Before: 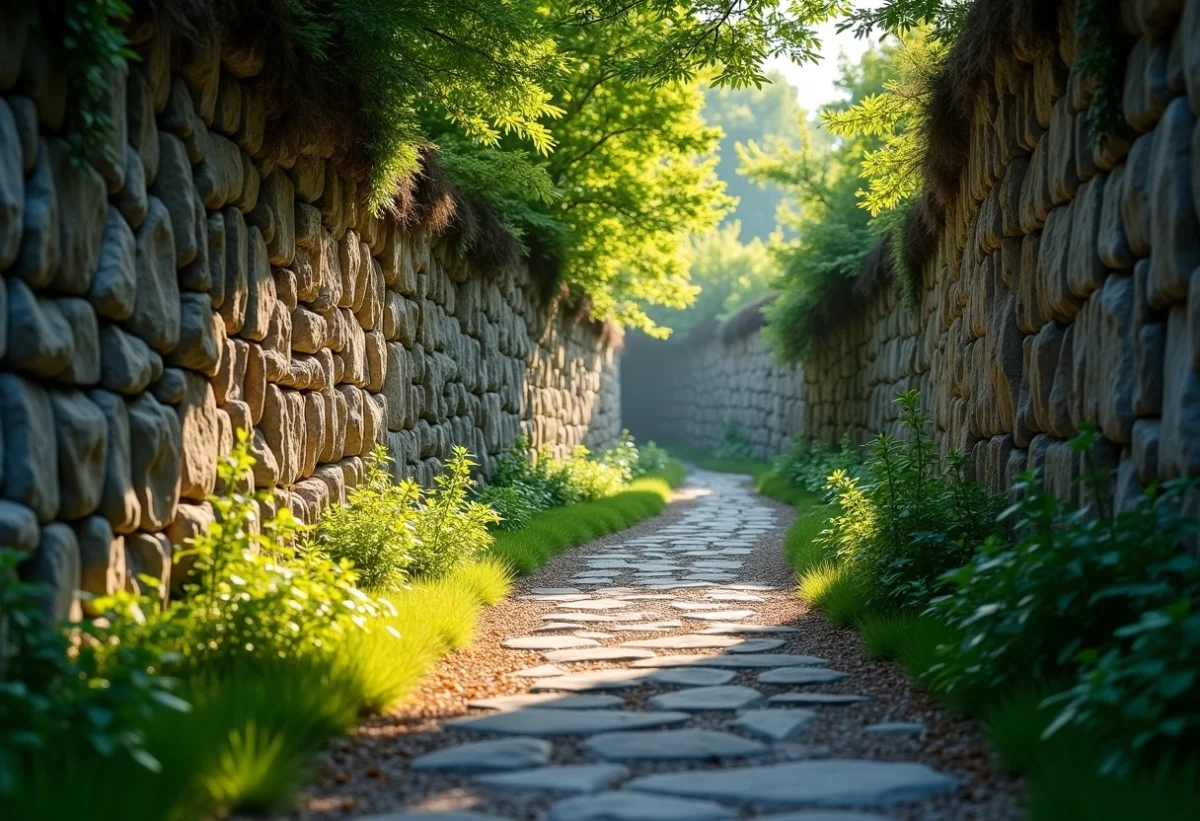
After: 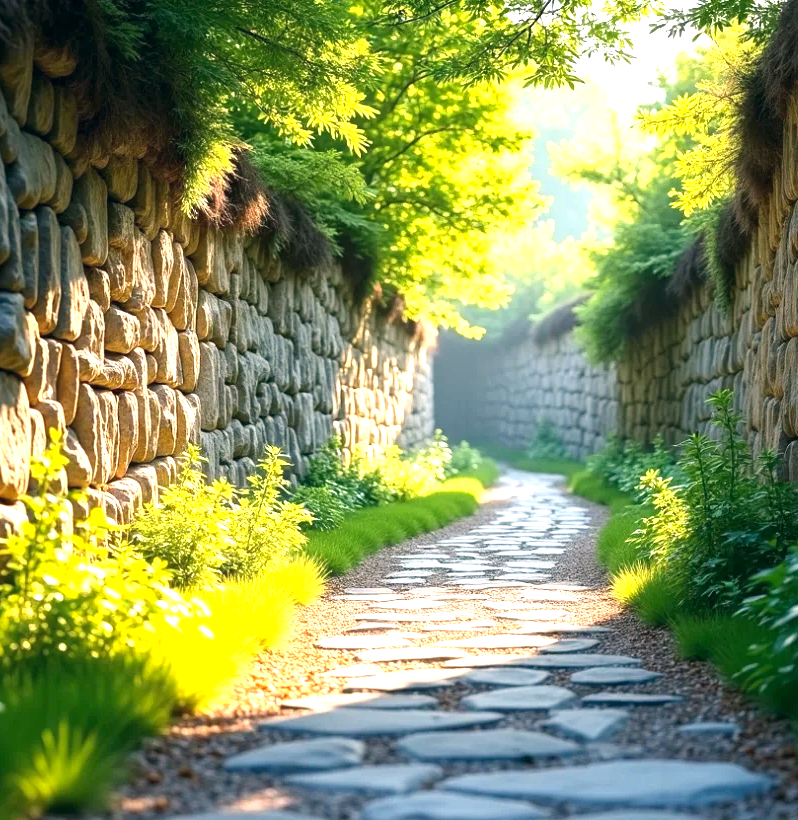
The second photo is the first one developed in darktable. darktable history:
color correction: highlights a* 5.36, highlights b* 5.27, shadows a* -4.38, shadows b* -5.26
exposure: exposure 1.274 EV, compensate highlight preservation false
crop and rotate: left 15.631%, right 17.793%
